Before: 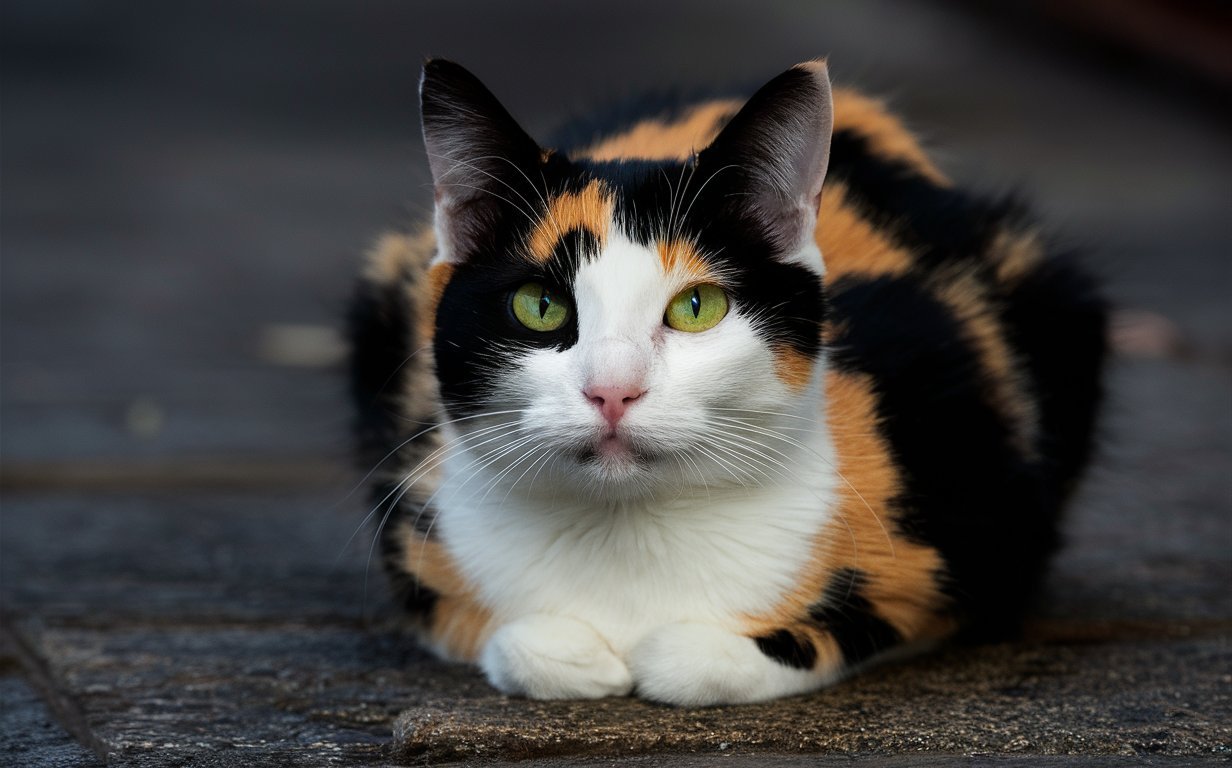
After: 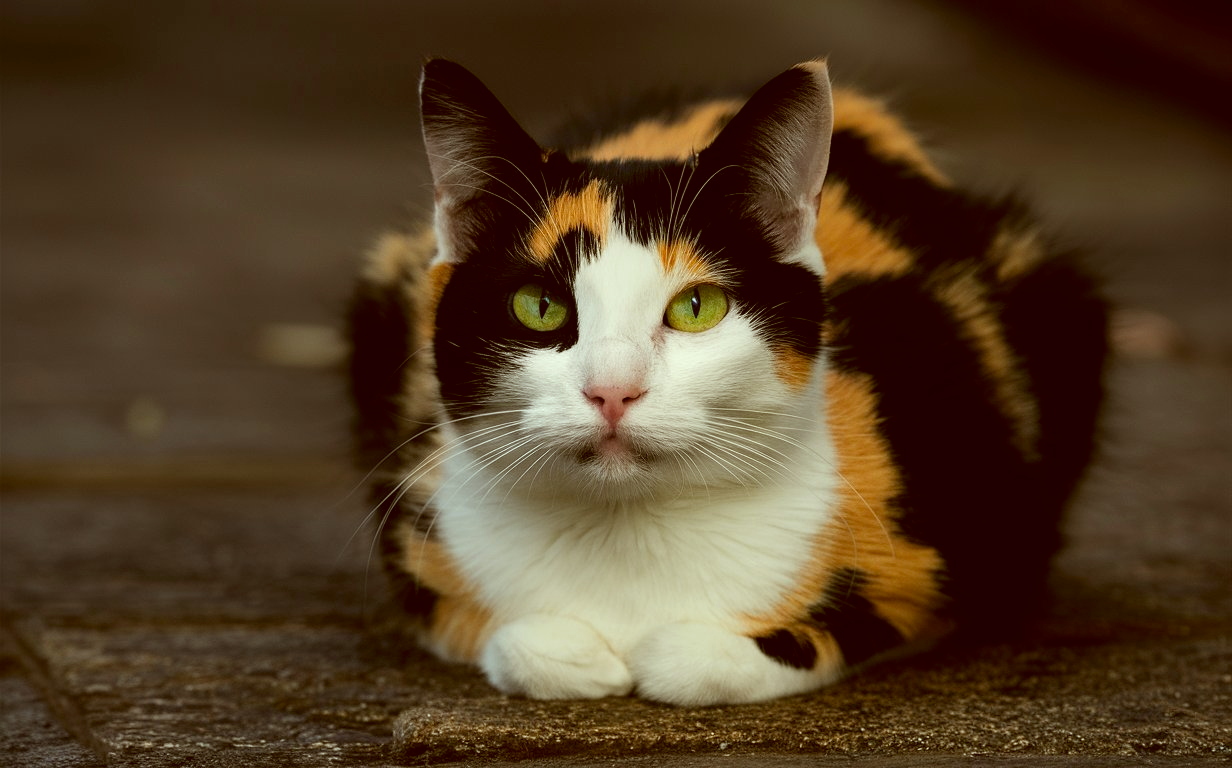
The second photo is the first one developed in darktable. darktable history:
color correction: highlights a* -5.94, highlights b* 9.48, shadows a* 10.12, shadows b* 23.94
contrast brightness saturation: saturation -0.05
